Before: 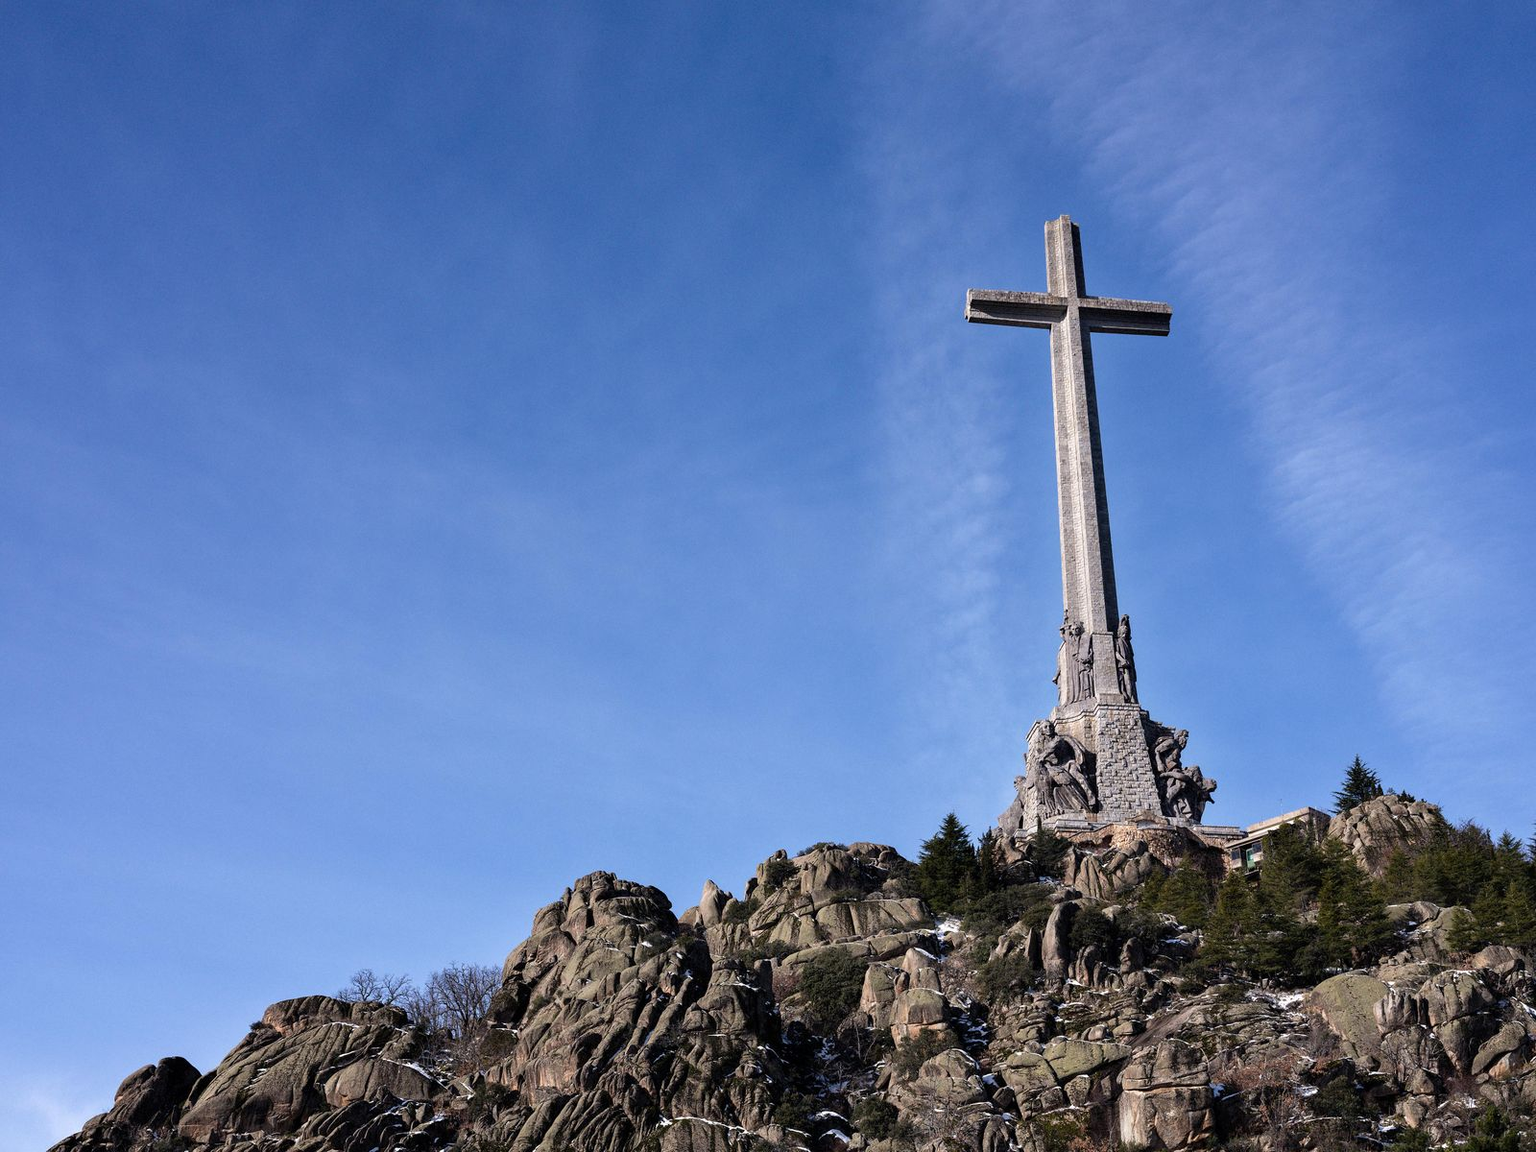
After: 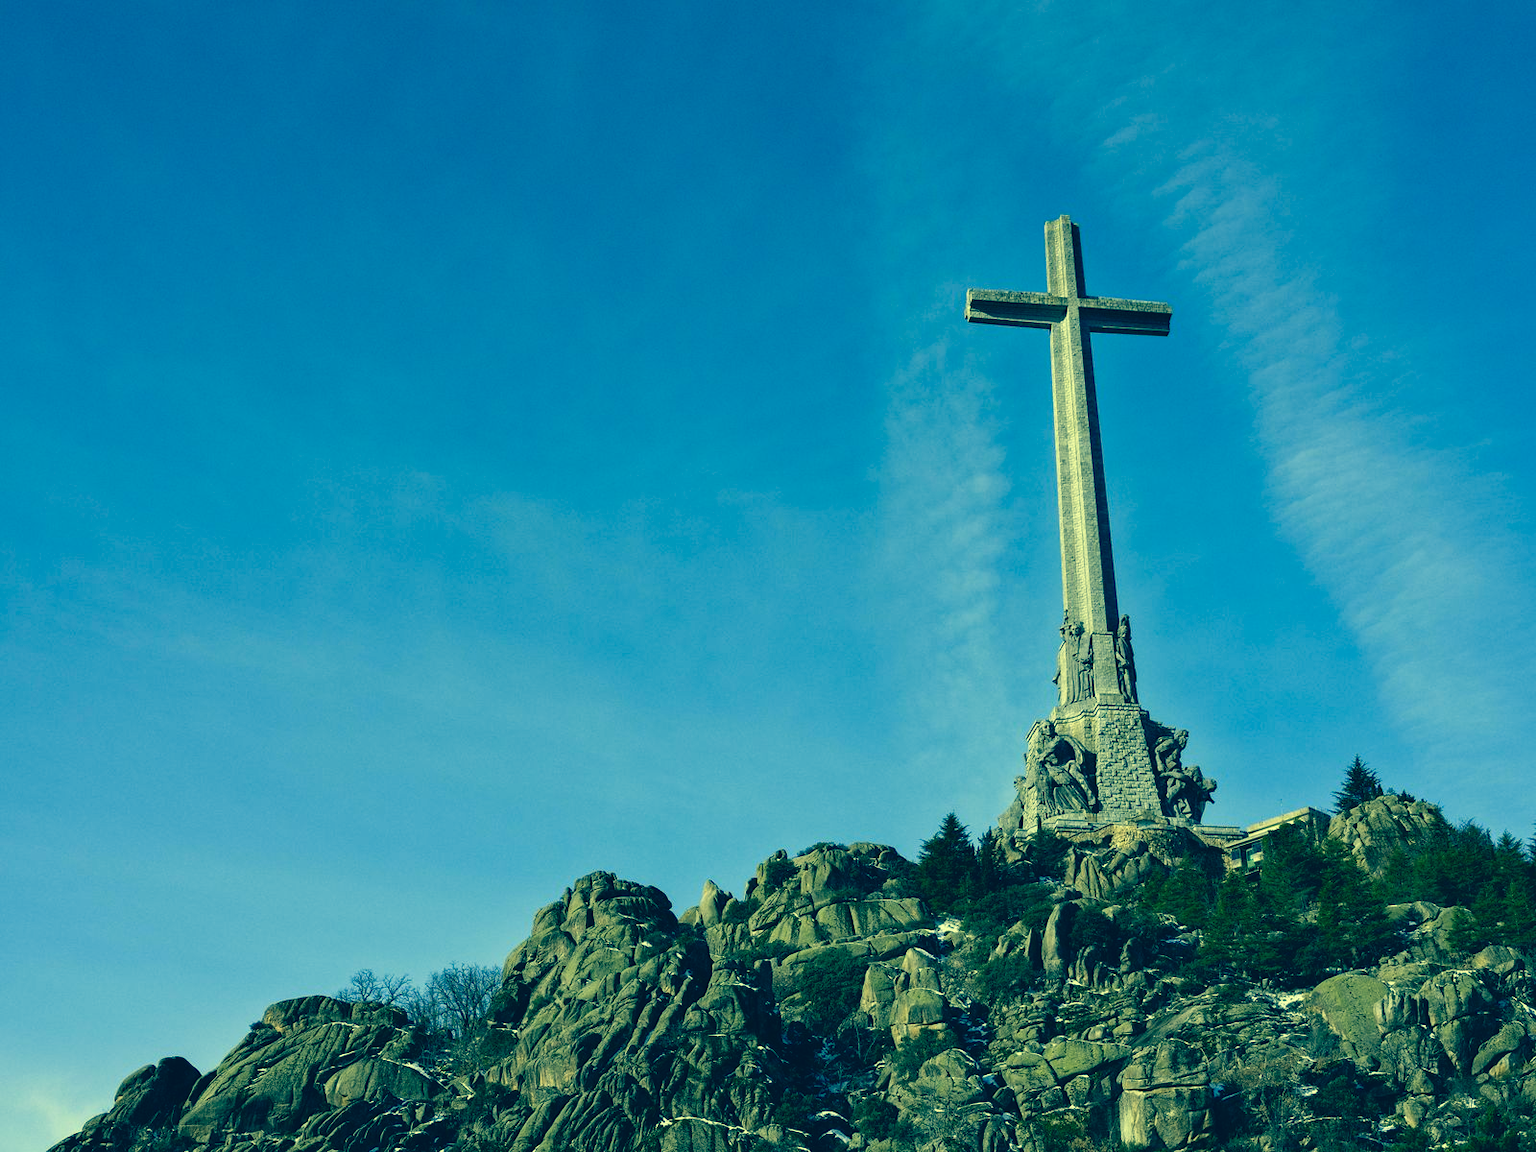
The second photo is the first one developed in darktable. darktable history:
color correction: highlights a* -15.78, highlights b* 39.89, shadows a* -39.73, shadows b* -25.7
